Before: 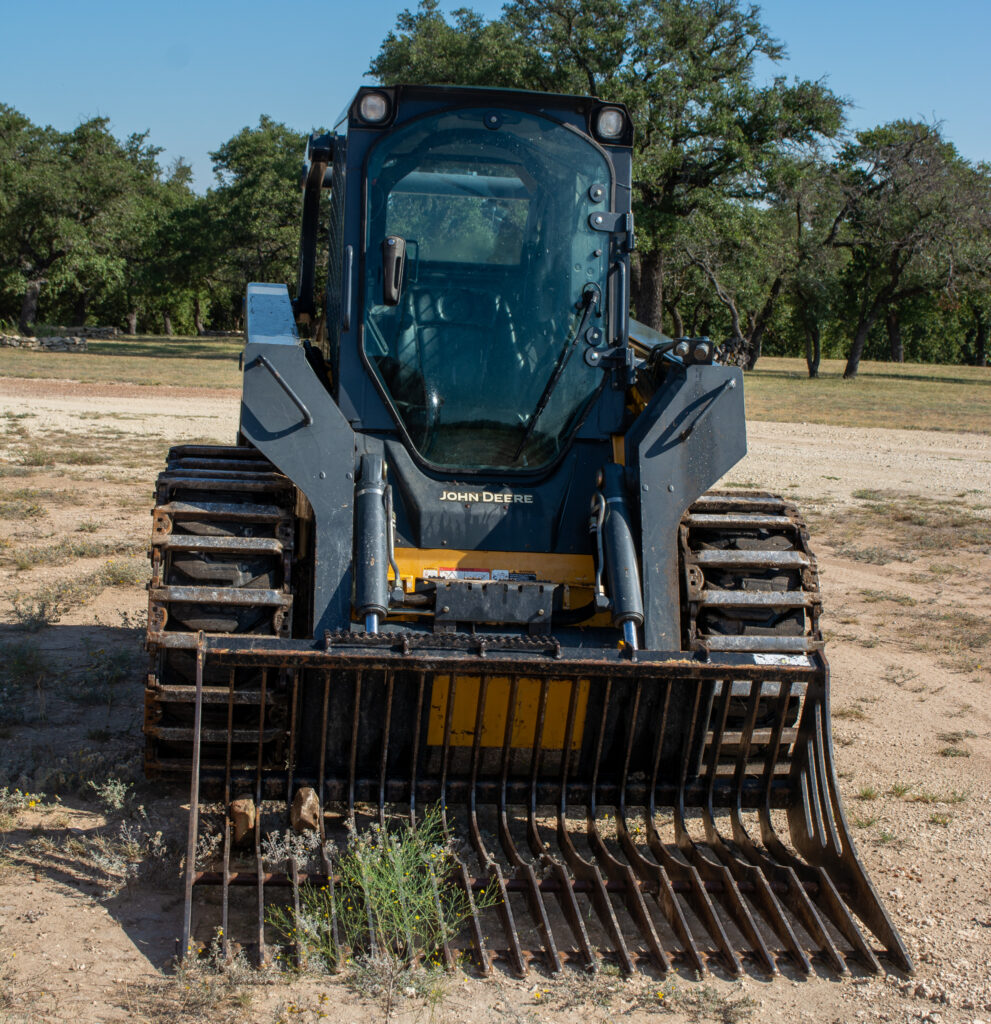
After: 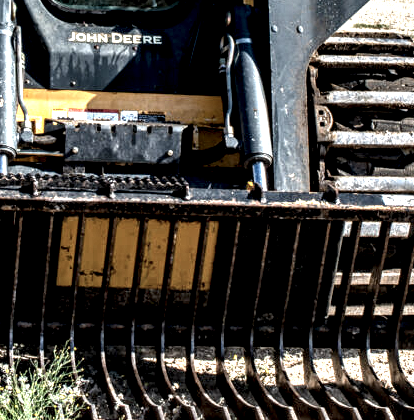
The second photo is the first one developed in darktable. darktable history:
local contrast: highlights 118%, shadows 41%, detail 294%
crop: left 37.489%, top 44.895%, right 20.727%, bottom 13.812%
